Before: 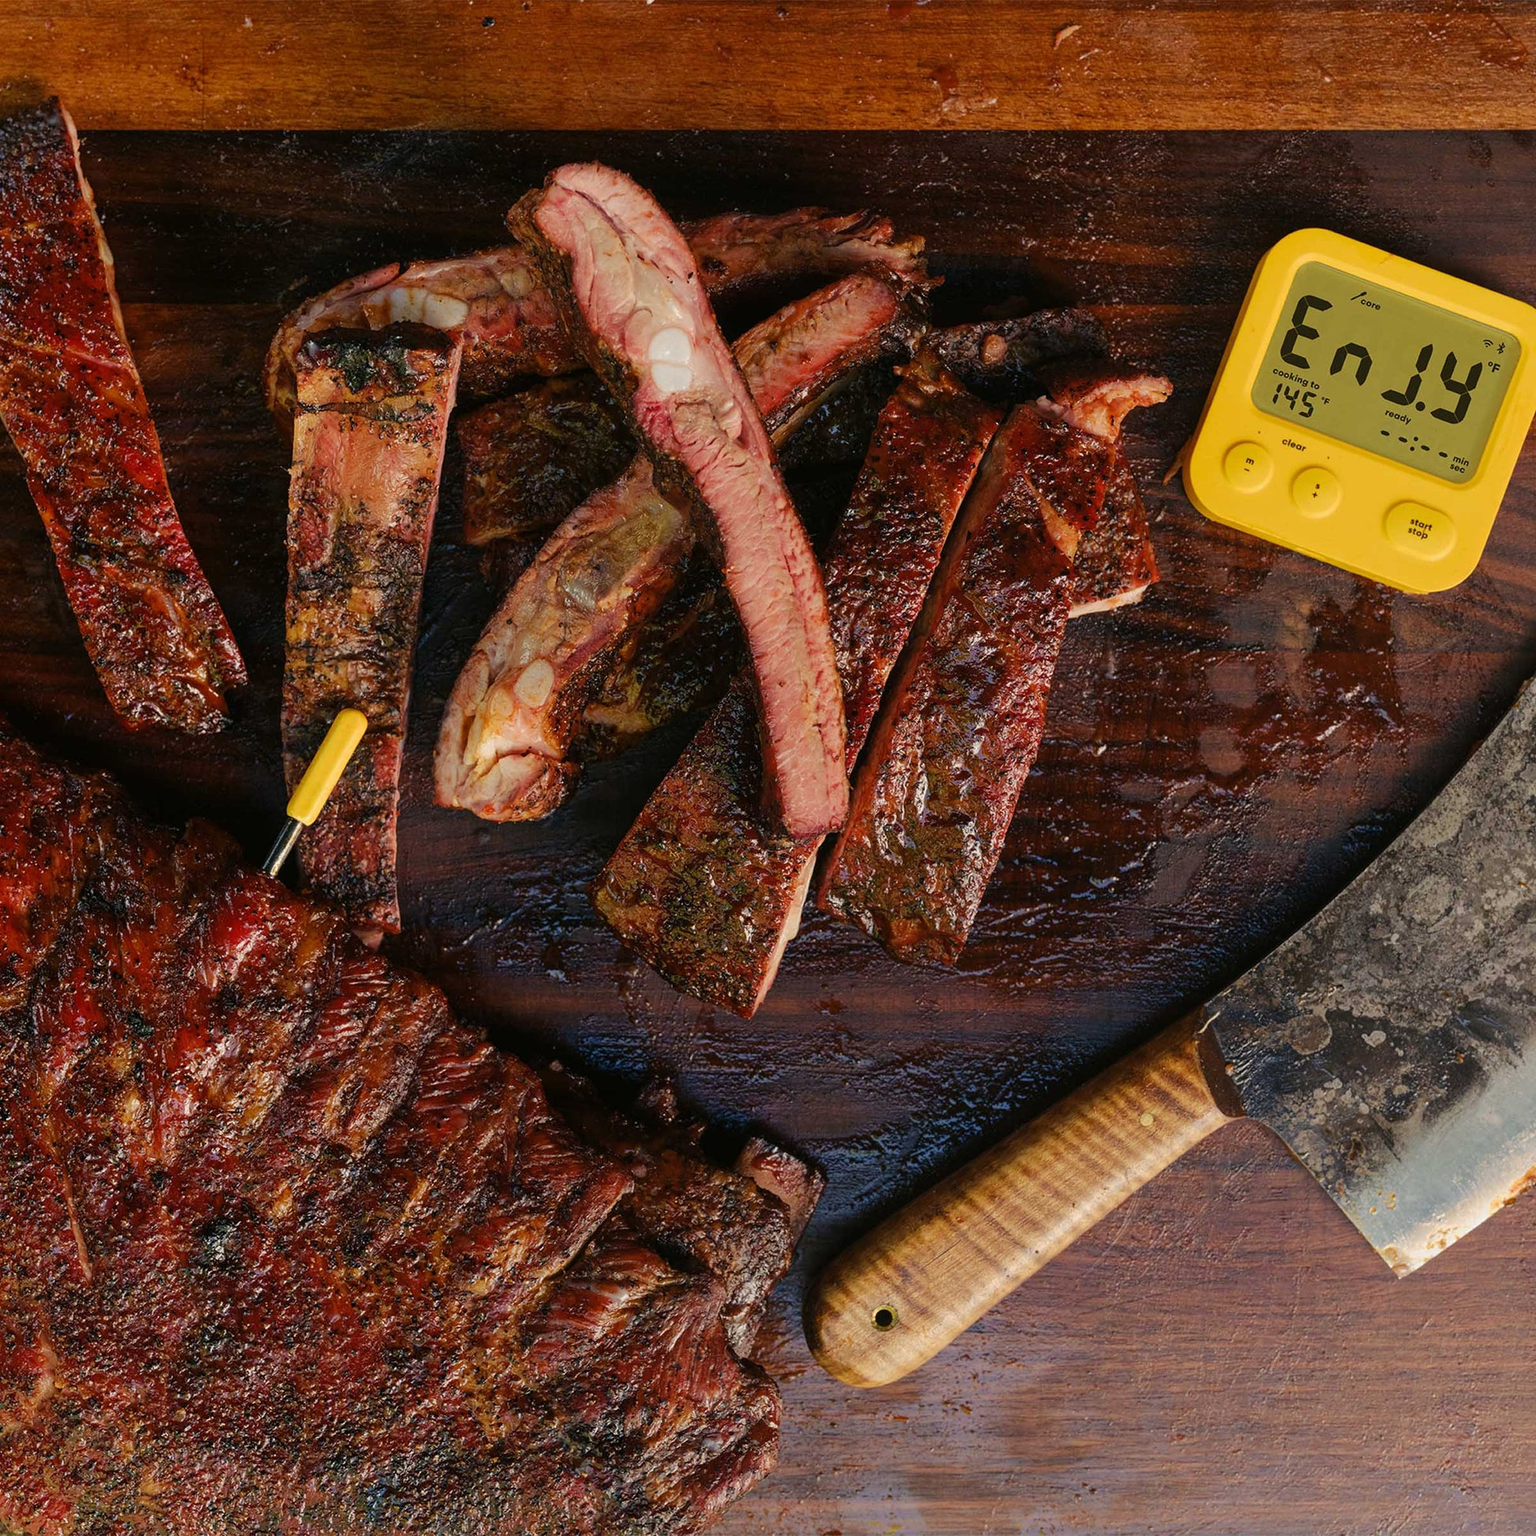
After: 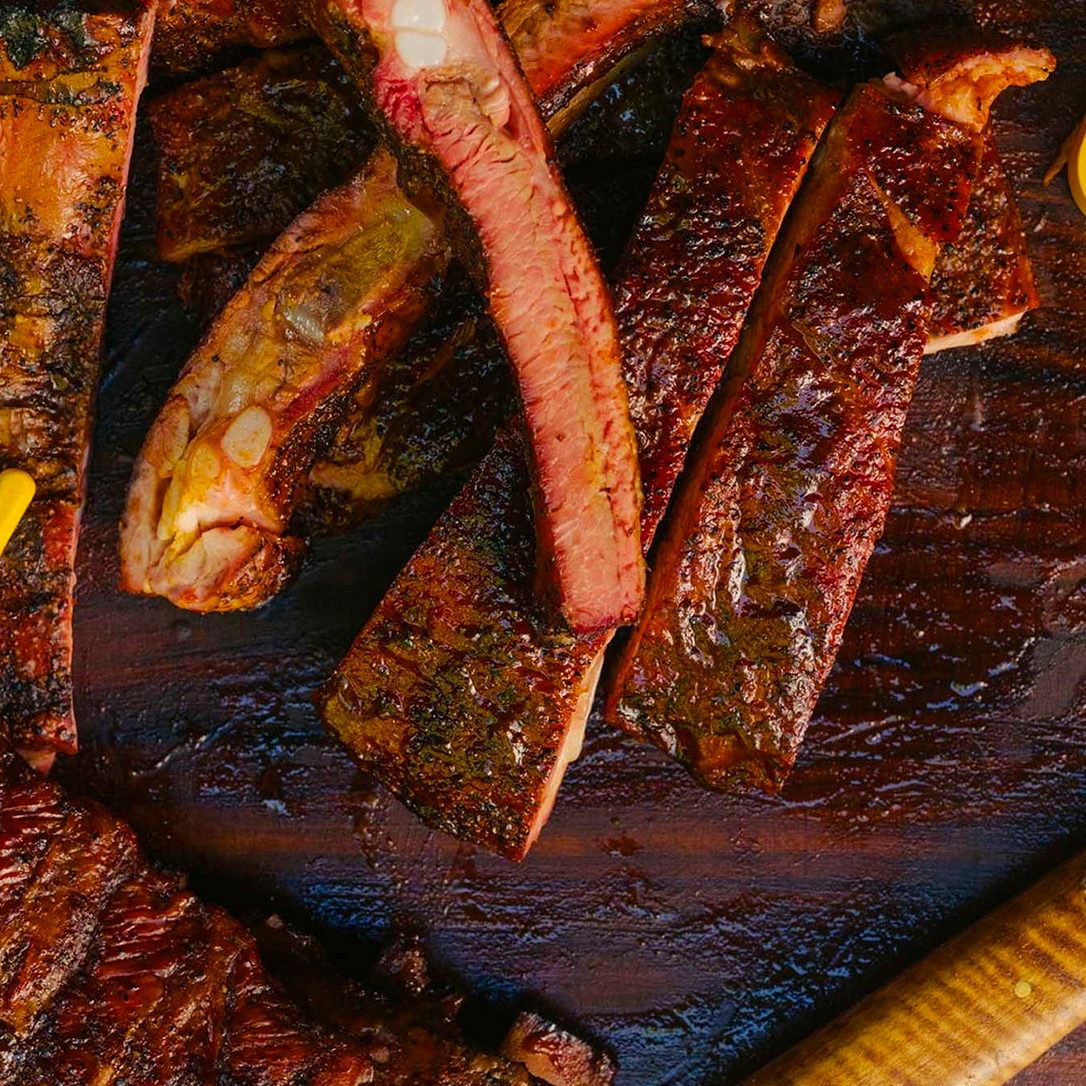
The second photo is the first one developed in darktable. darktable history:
crop and rotate: left 22.13%, top 22.054%, right 22.026%, bottom 22.102%
color balance rgb: linear chroma grading › global chroma 15%, perceptual saturation grading › global saturation 30%
